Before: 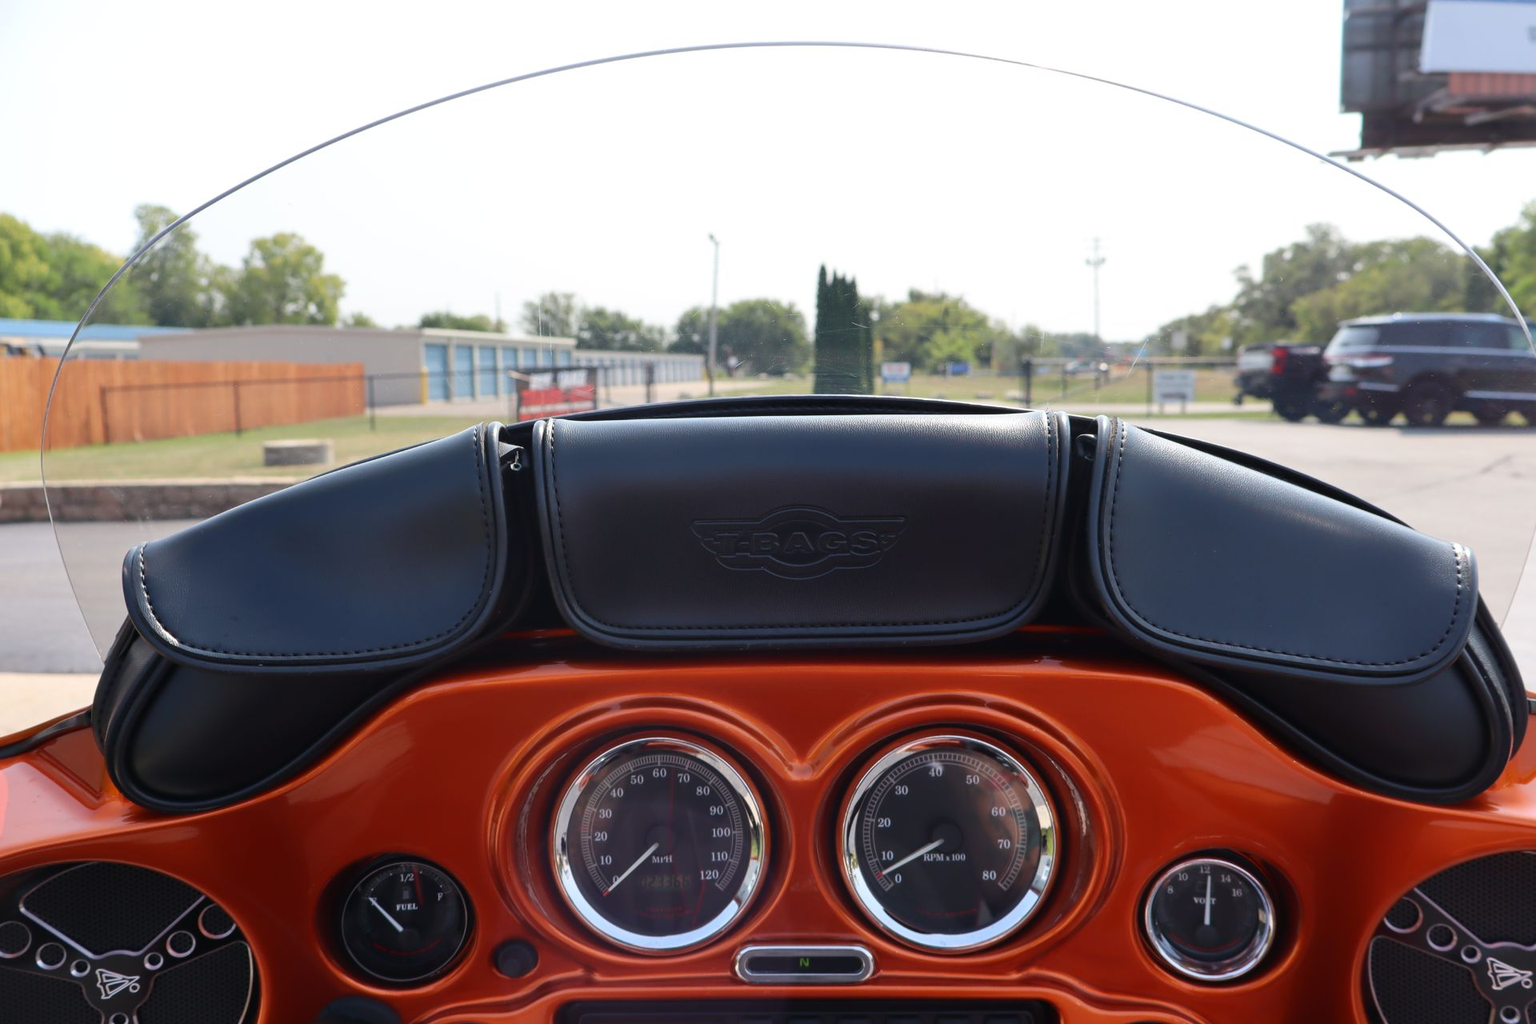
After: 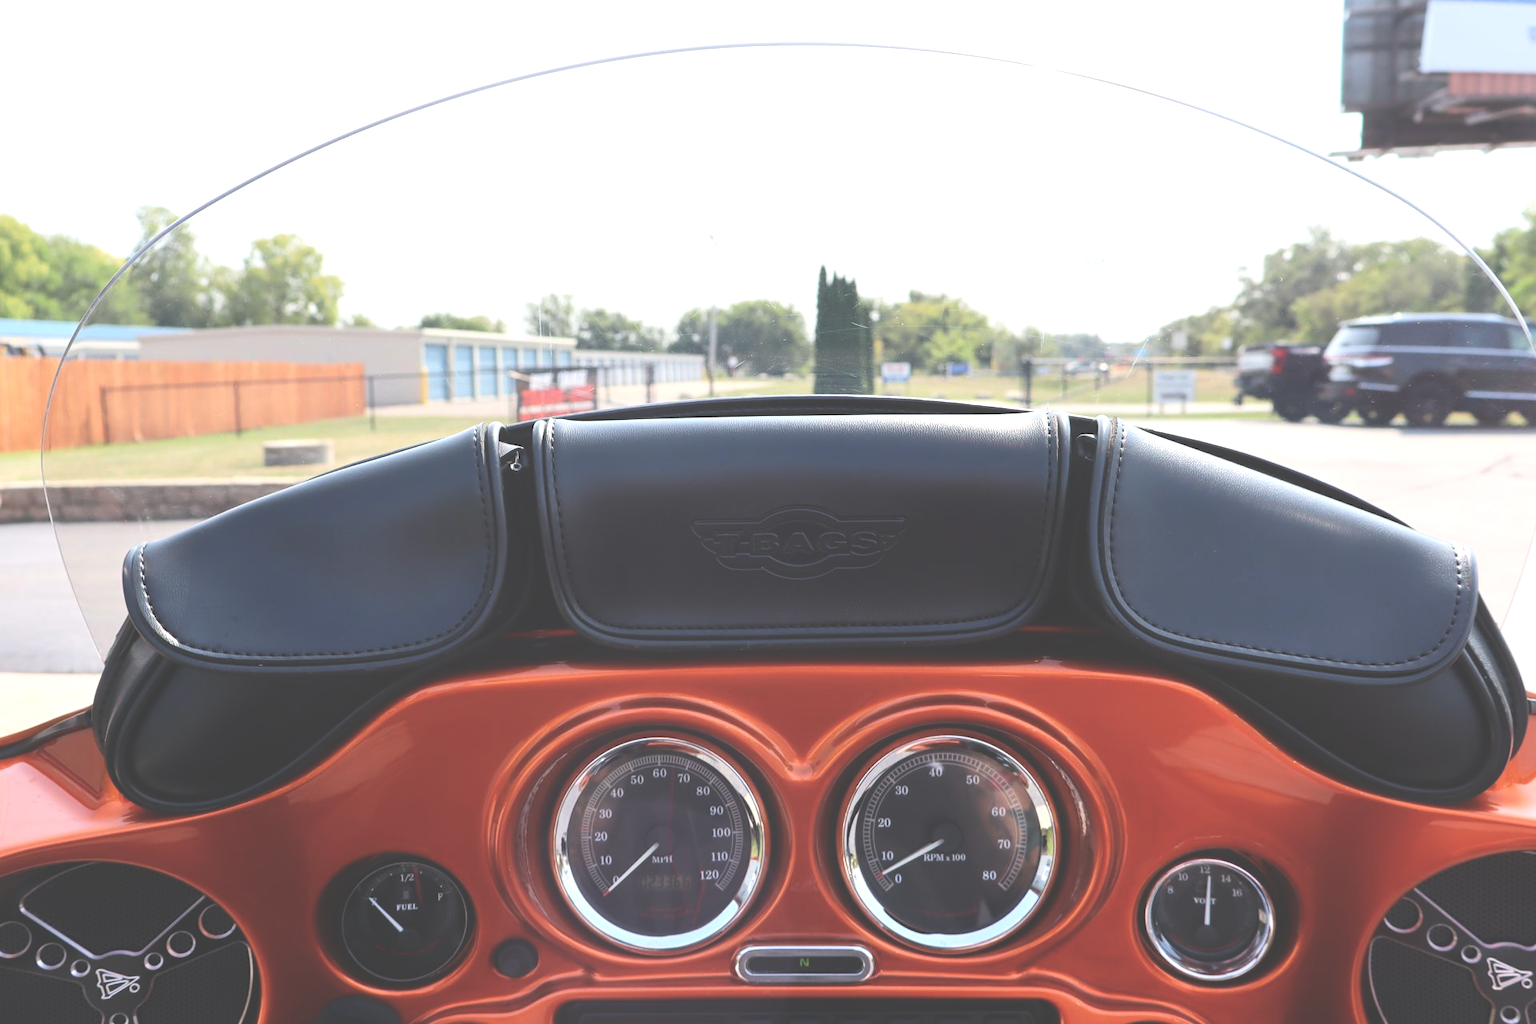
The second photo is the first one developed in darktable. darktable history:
exposure: black level correction -0.041, exposure 0.062 EV, compensate highlight preservation false
contrast brightness saturation: contrast 0.152, brightness 0.047
tone equalizer: -8 EV -0.413 EV, -7 EV -0.365 EV, -6 EV -0.347 EV, -5 EV -0.231 EV, -3 EV 0.239 EV, -2 EV 0.352 EV, -1 EV 0.368 EV, +0 EV 0.428 EV
